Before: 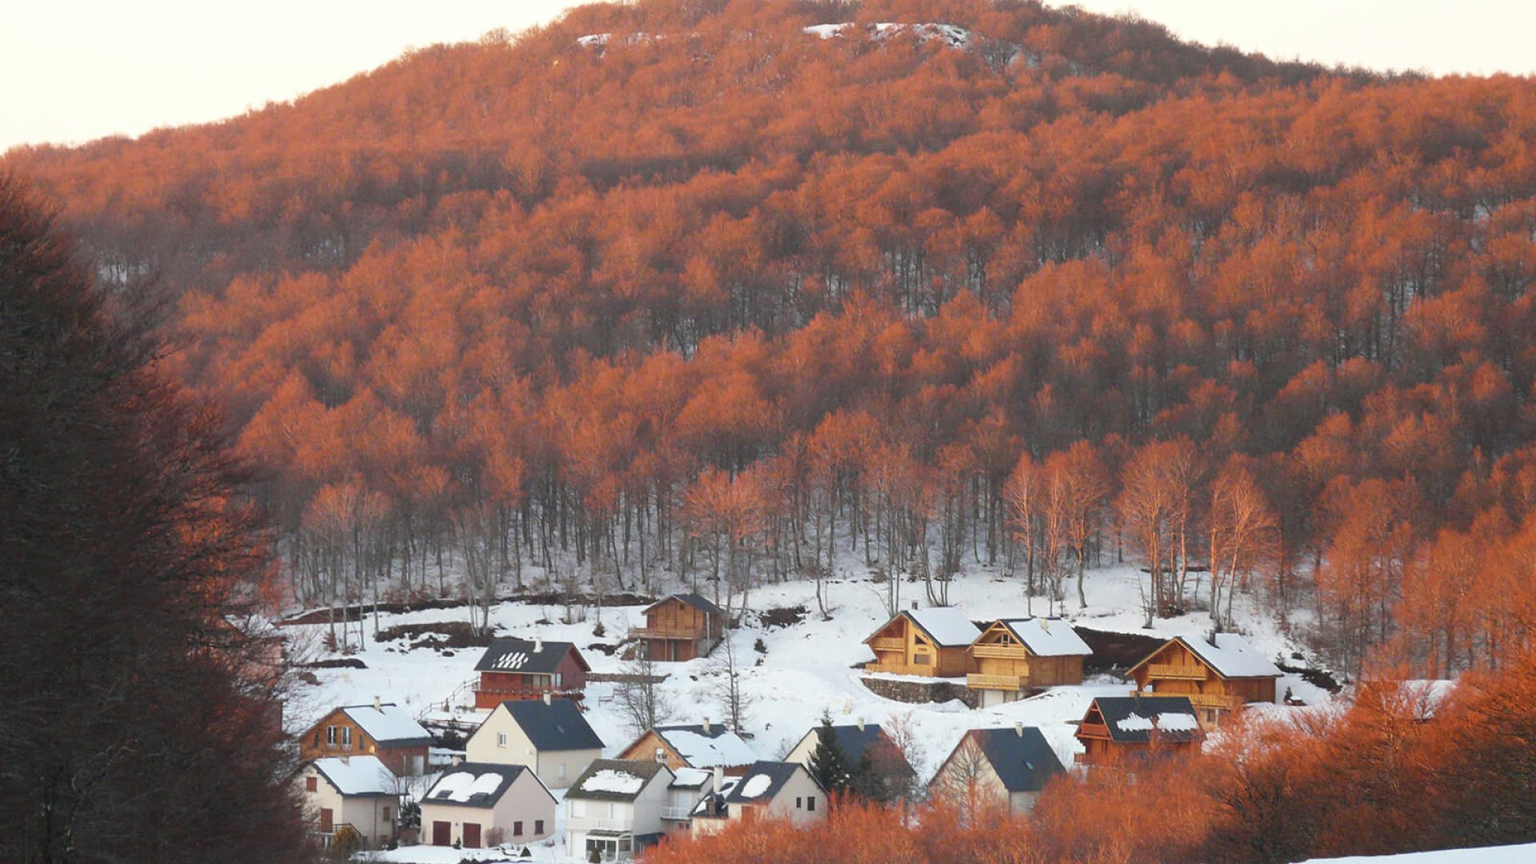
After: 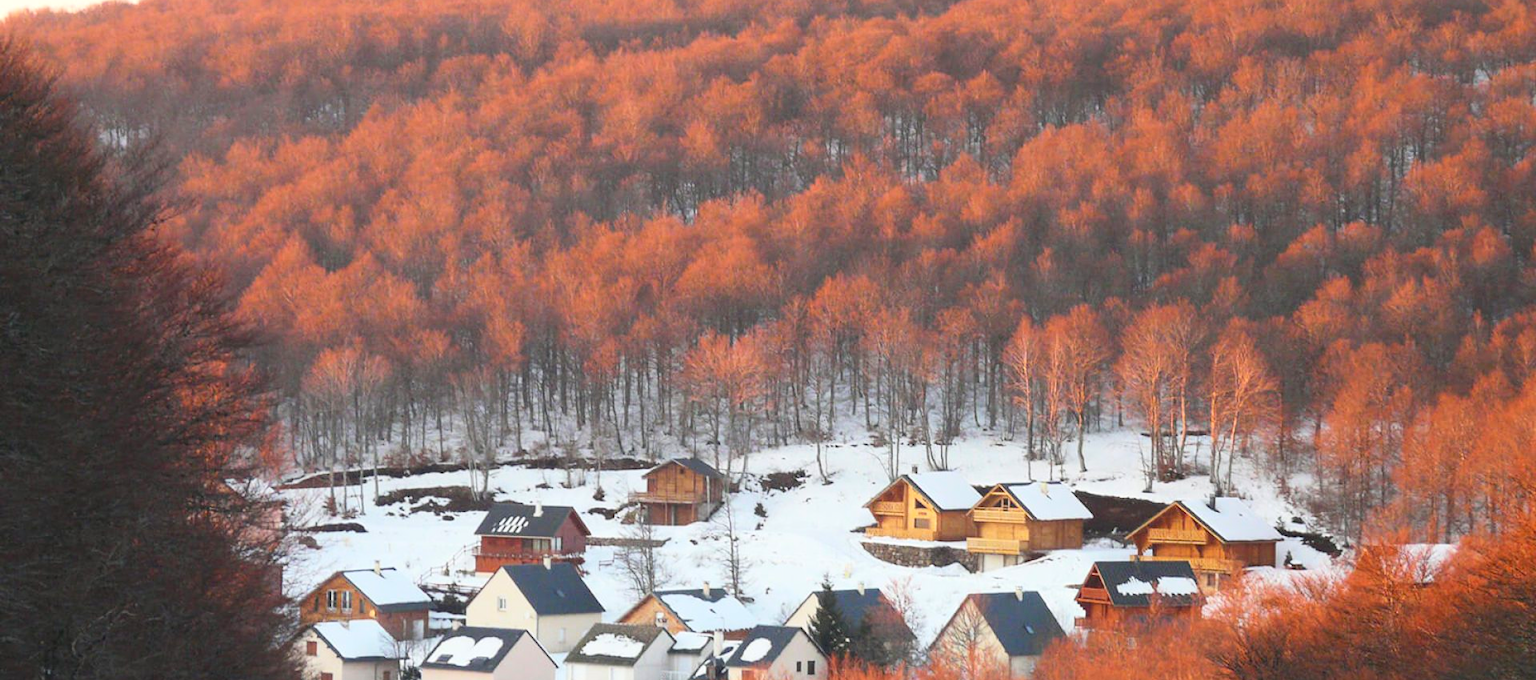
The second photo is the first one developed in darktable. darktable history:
crop and rotate: top 15.774%, bottom 5.506%
contrast brightness saturation: contrast 0.2, brightness 0.16, saturation 0.22
